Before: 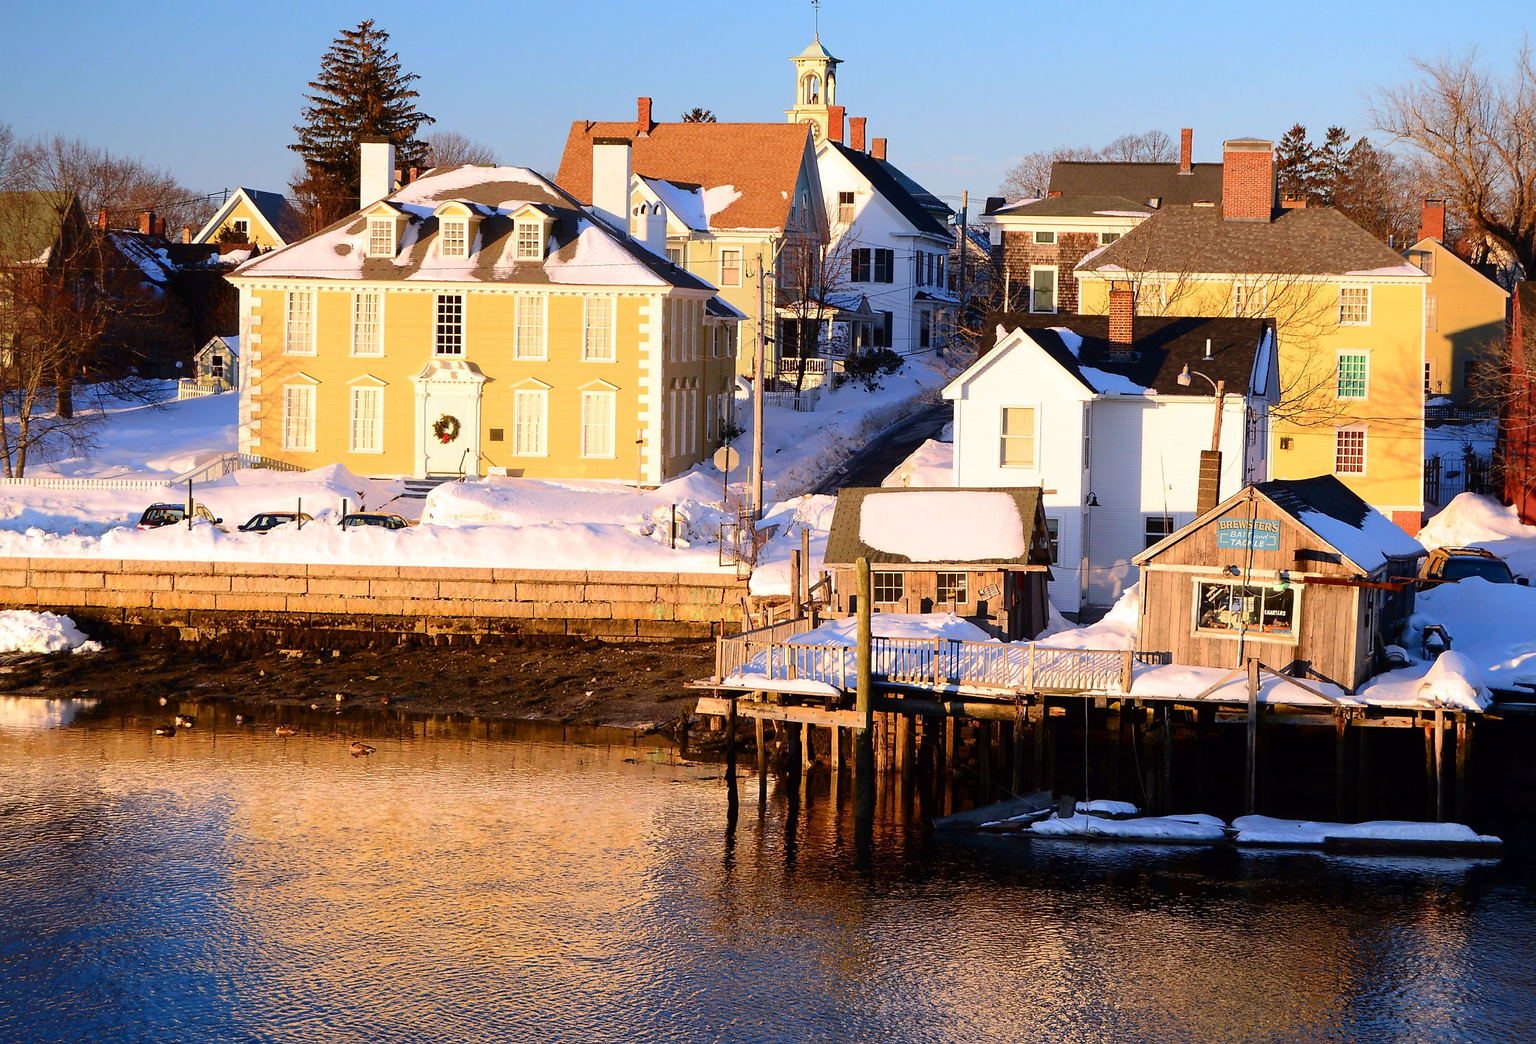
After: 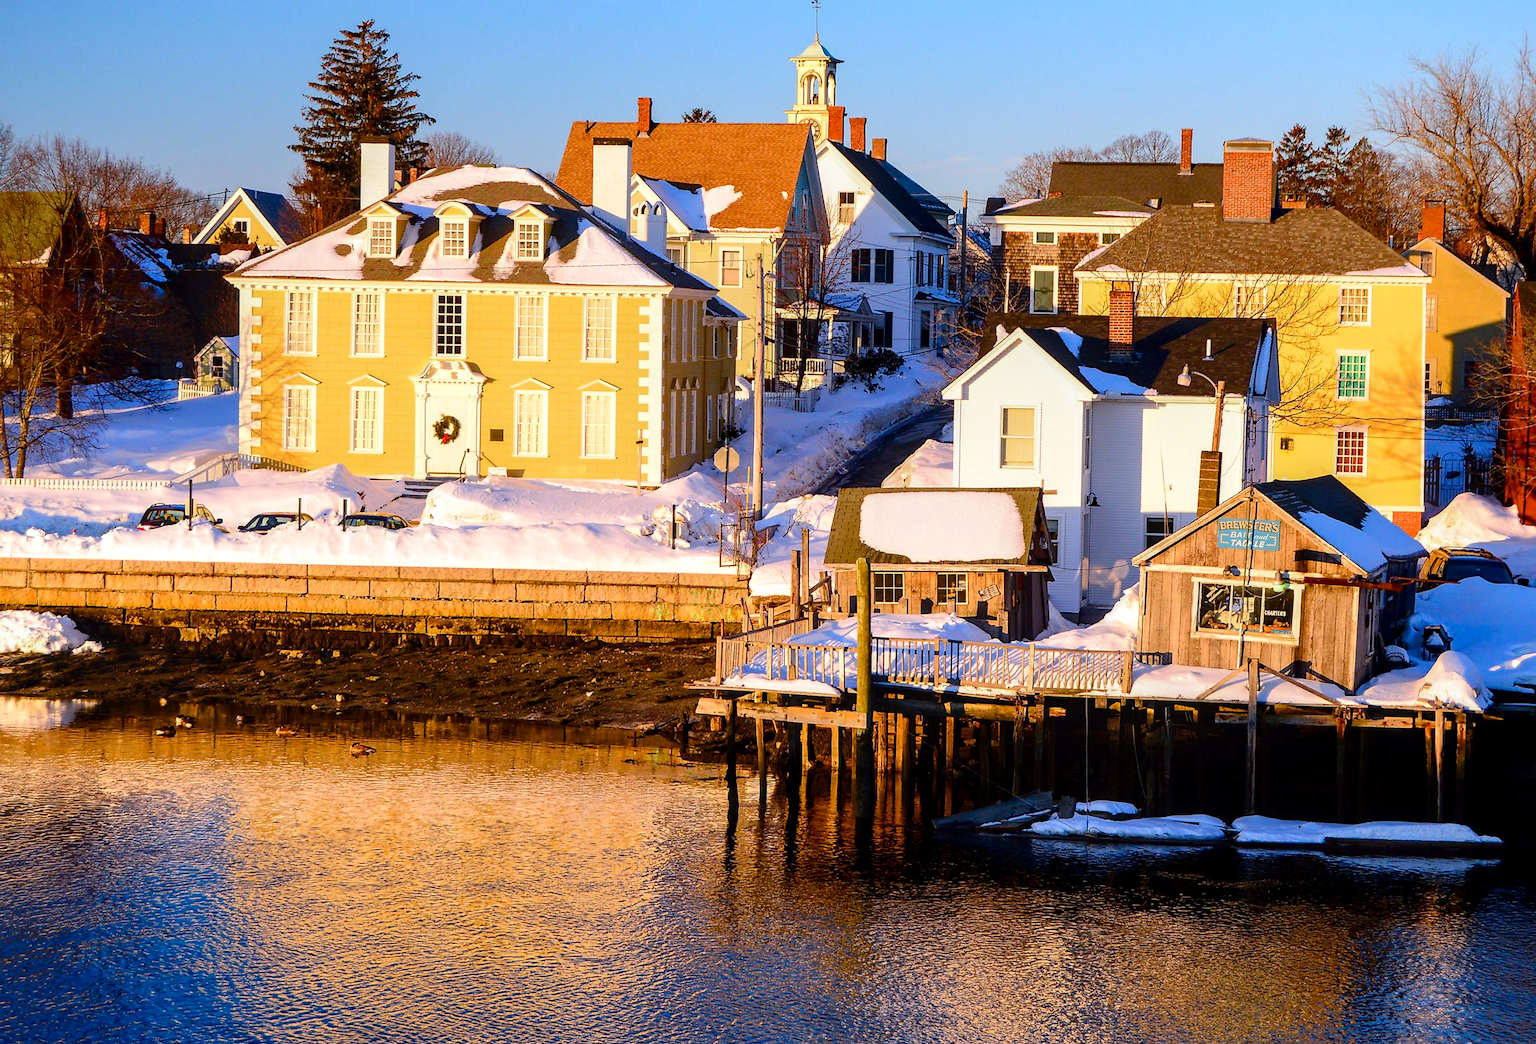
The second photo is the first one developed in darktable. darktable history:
color balance rgb: power › hue 60.26°, linear chroma grading › global chroma 9.992%, perceptual saturation grading › global saturation 20%, perceptual saturation grading › highlights -24.726%, perceptual saturation grading › shadows 23.92%, global vibrance 14.692%
local contrast: detail 130%
